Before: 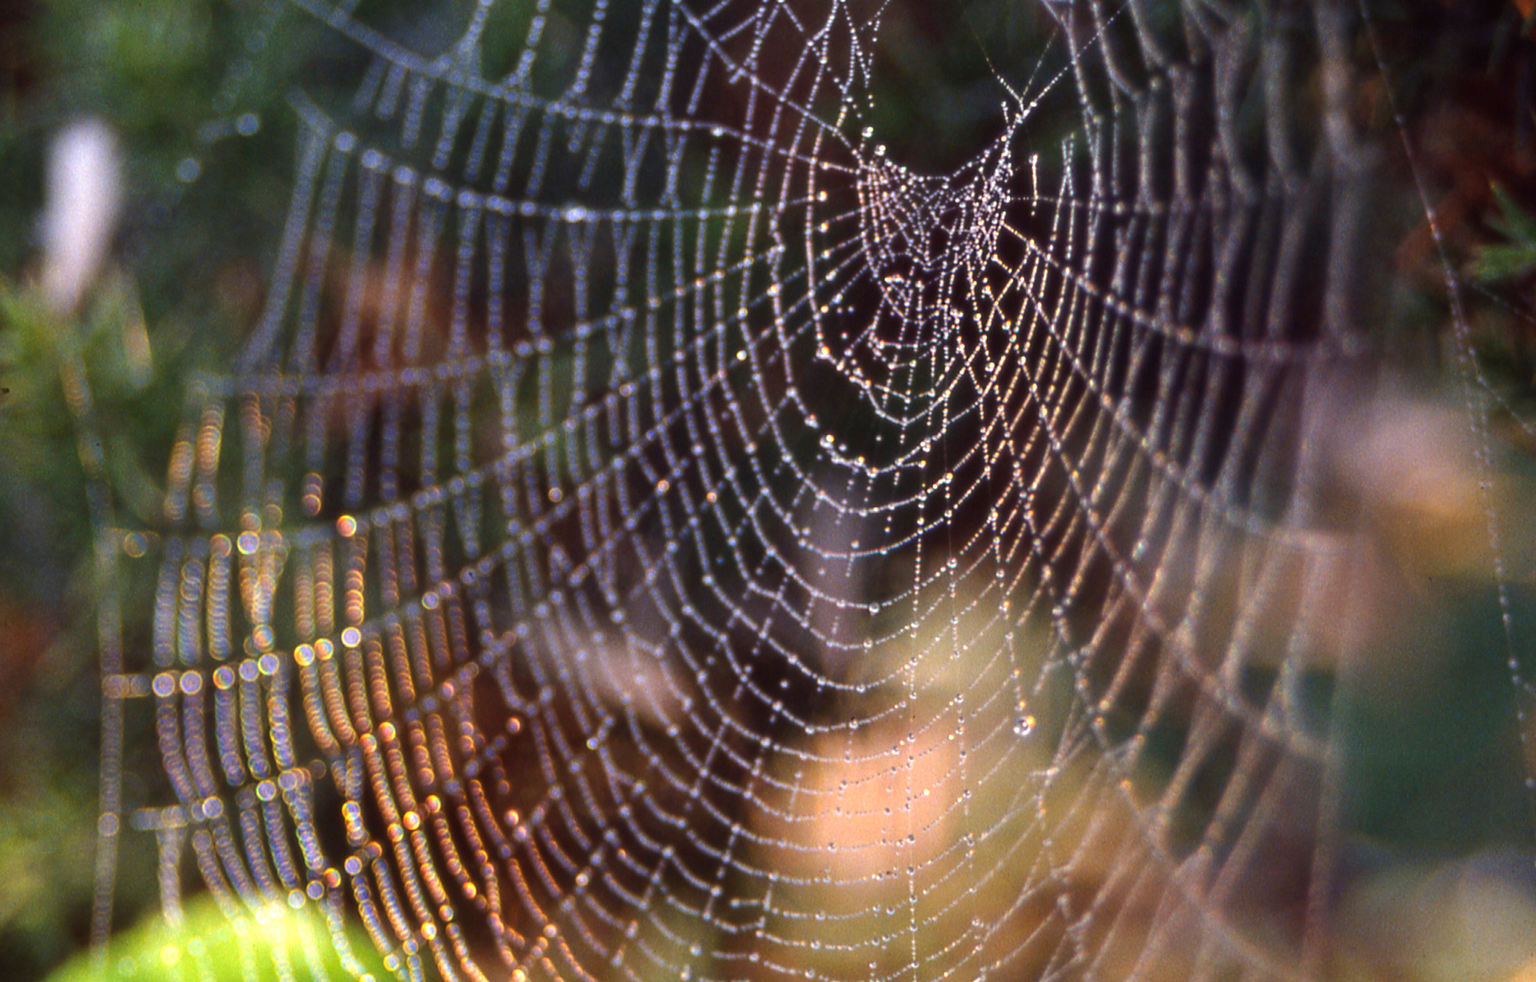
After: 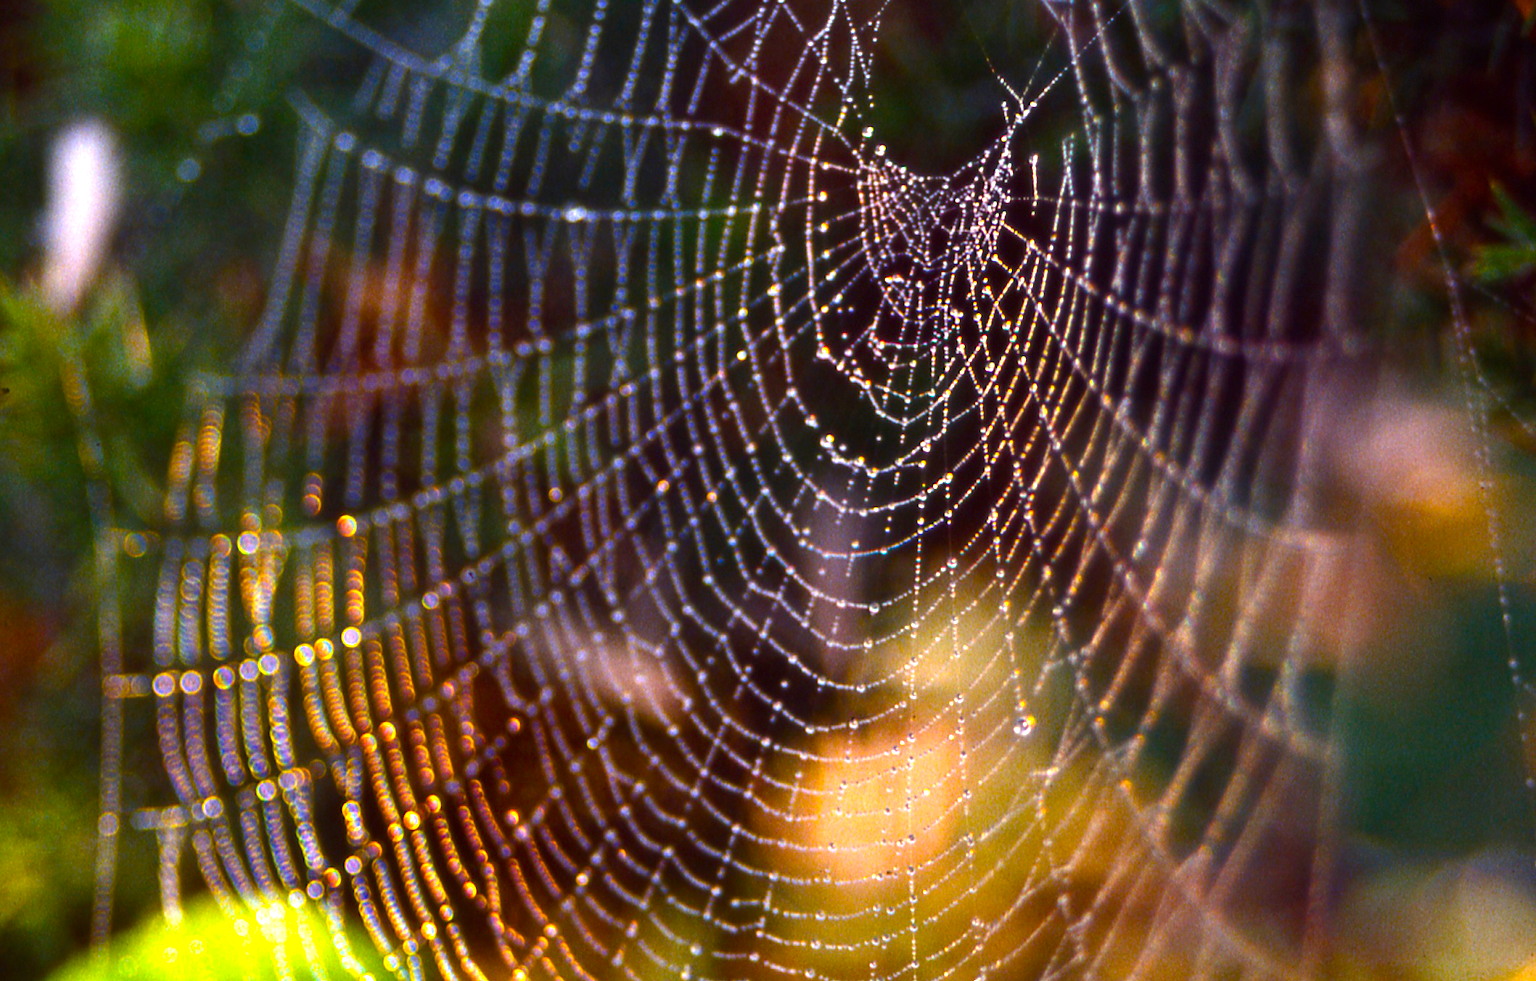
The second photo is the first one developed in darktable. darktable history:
white balance: red 1.009, blue 0.985
color balance rgb: linear chroma grading › global chroma 9%, perceptual saturation grading › global saturation 36%, perceptual saturation grading › shadows 35%, perceptual brilliance grading › global brilliance 15%, perceptual brilliance grading › shadows -35%, global vibrance 15%
